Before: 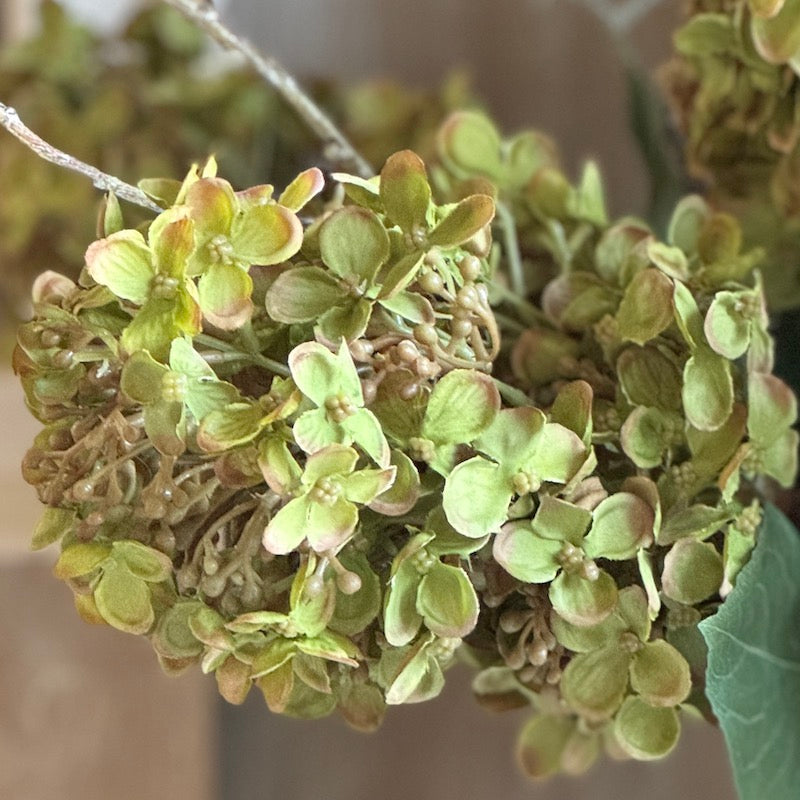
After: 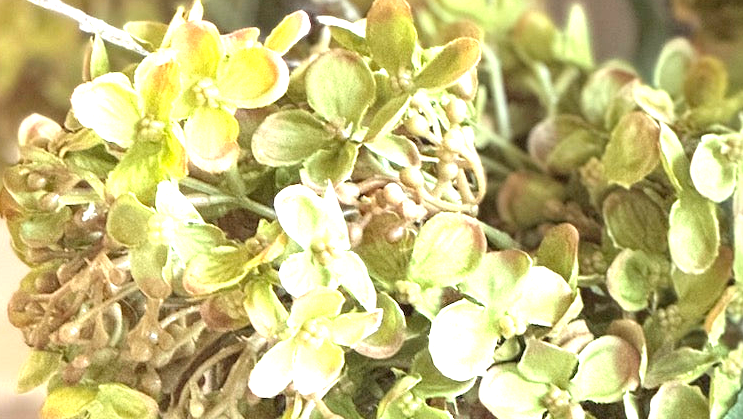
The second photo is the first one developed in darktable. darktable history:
color correction: highlights b* 0.059
exposure: black level correction 0, exposure 1.2 EV, compensate exposure bias true, compensate highlight preservation false
crop: left 1.828%, top 19.679%, right 5.238%, bottom 27.91%
